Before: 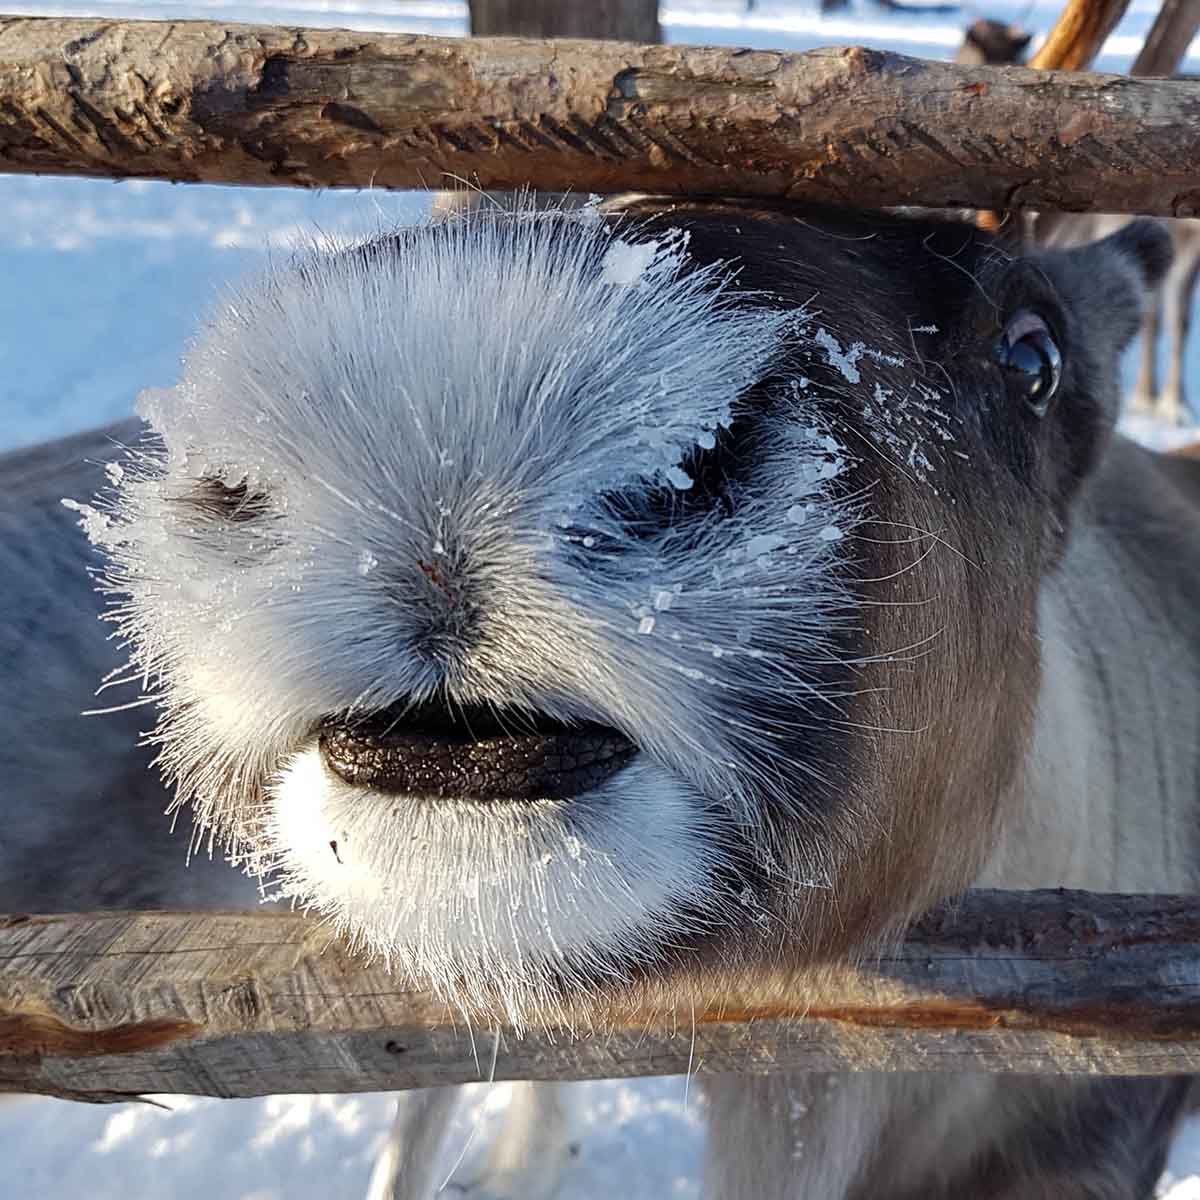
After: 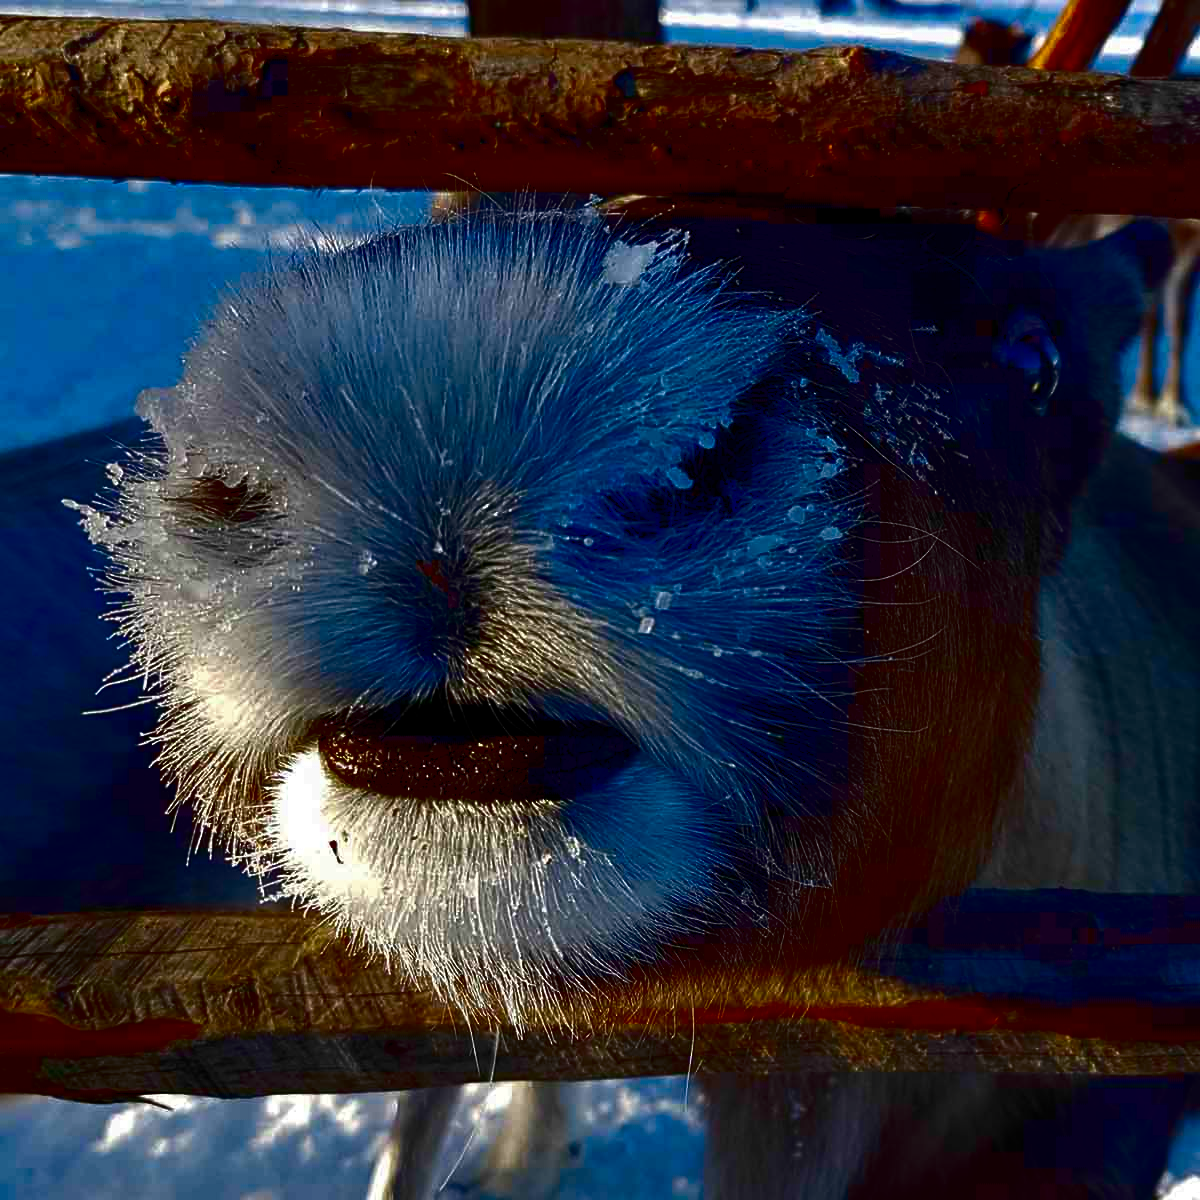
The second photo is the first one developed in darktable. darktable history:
contrast brightness saturation: brightness -1, saturation 1
color balance rgb: perceptual saturation grading › global saturation 20%, perceptual saturation grading › highlights -25%, perceptual saturation grading › shadows 25%
